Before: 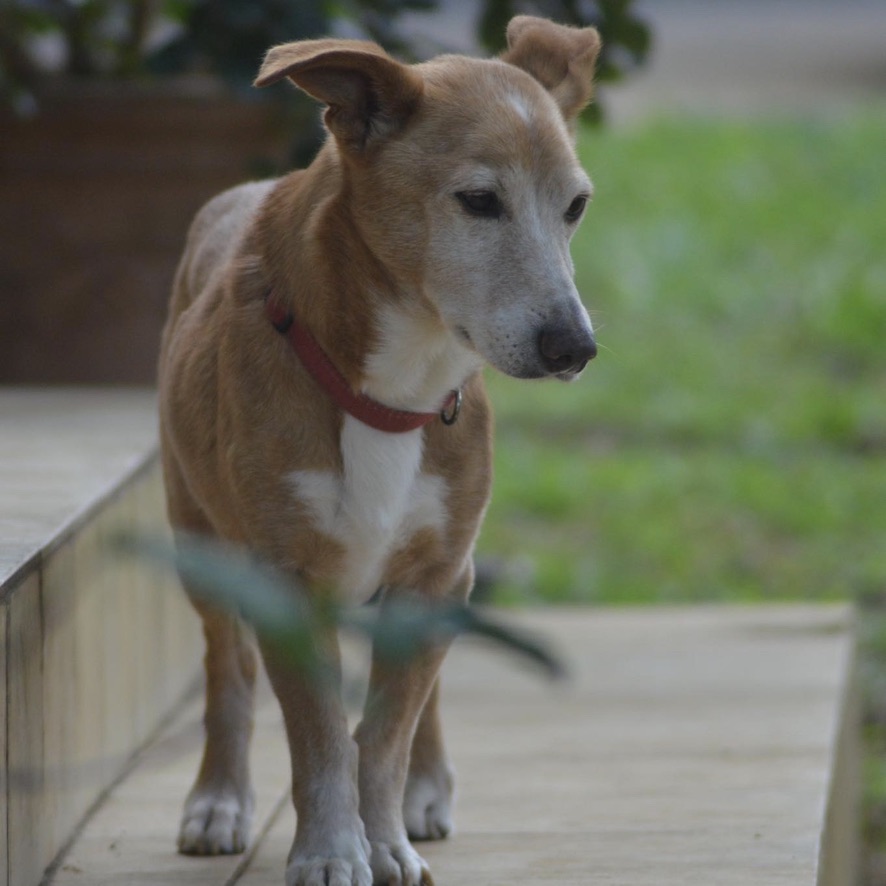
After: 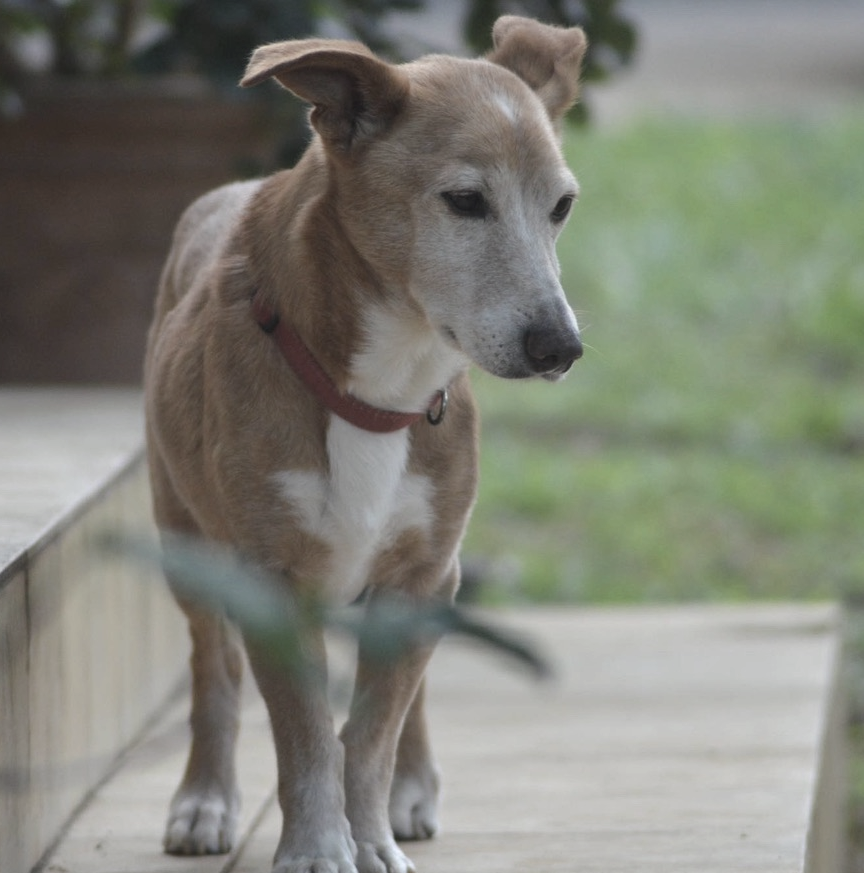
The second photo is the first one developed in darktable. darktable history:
crop and rotate: left 1.611%, right 0.765%, bottom 1.408%
color correction: highlights b* 0.018, saturation 0.521
exposure: black level correction 0, exposure 0.499 EV, compensate highlight preservation false
